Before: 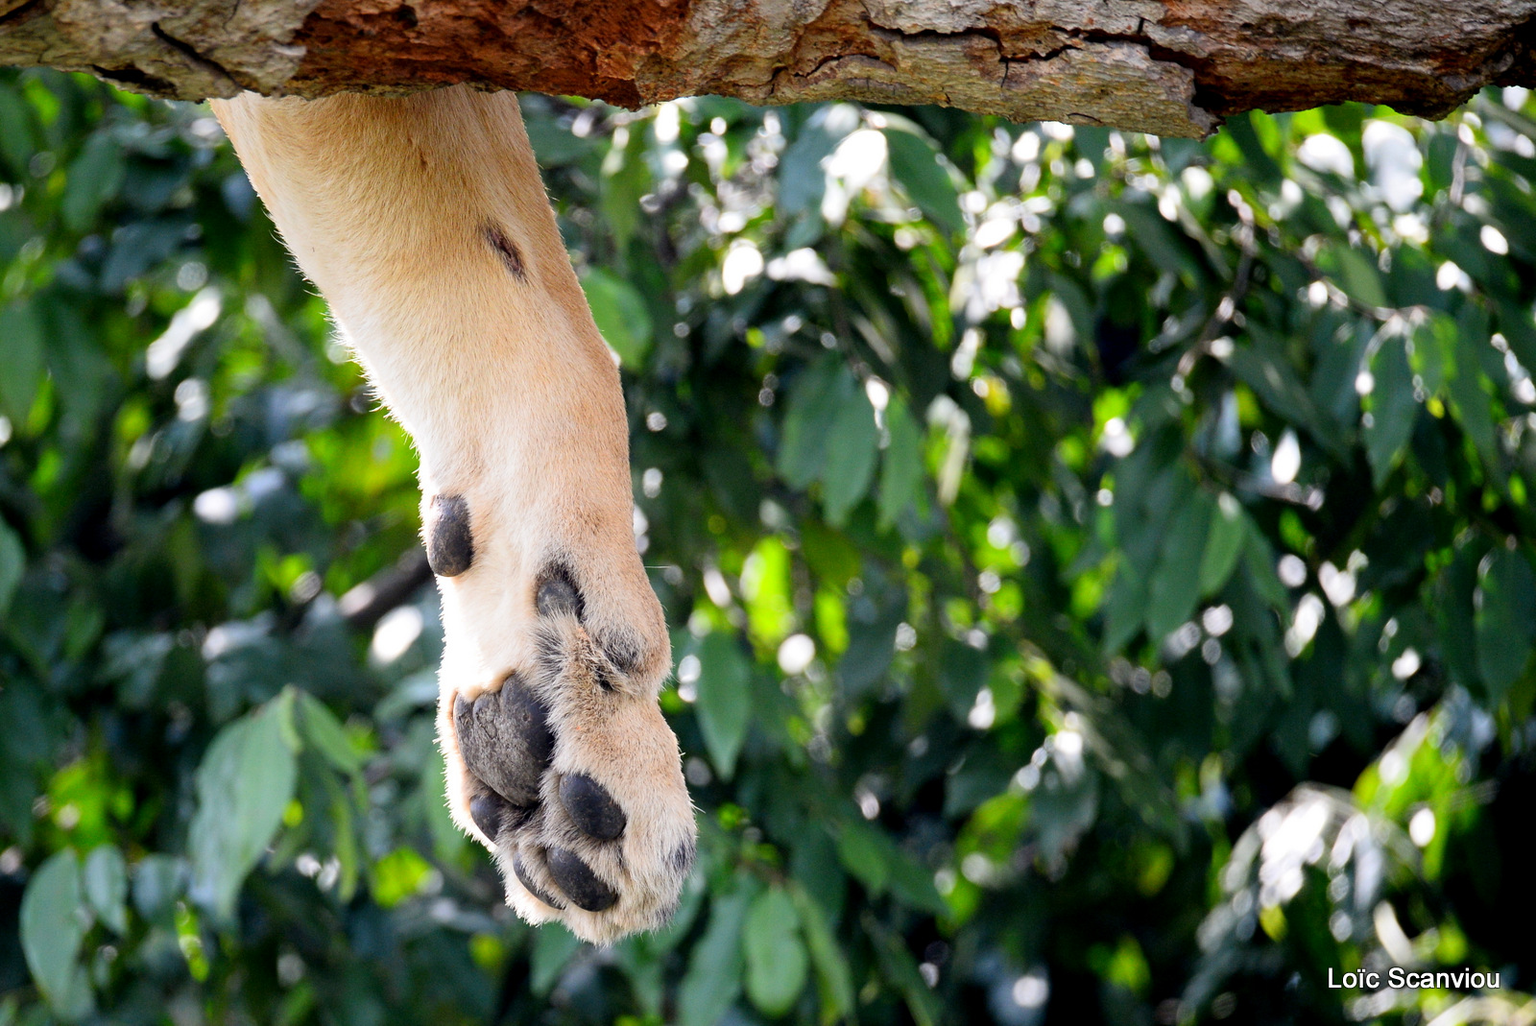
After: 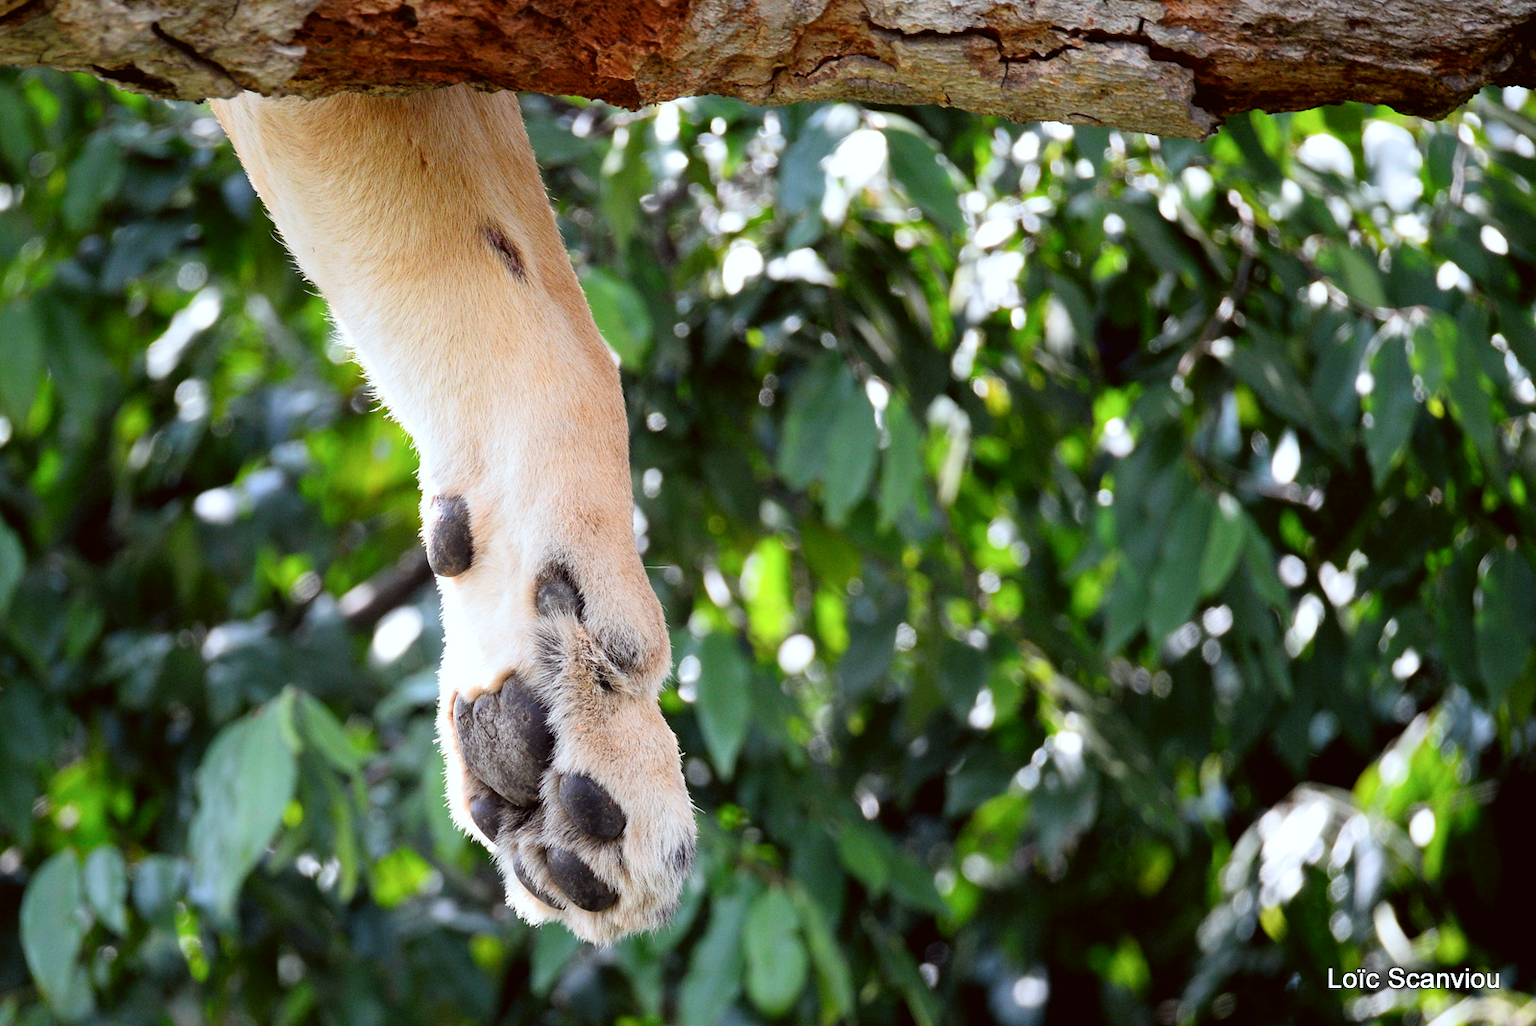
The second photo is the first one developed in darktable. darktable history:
color correction: highlights a* -3.12, highlights b* -6.23, shadows a* 3.16, shadows b* 5.78
exposure: black level correction -0.001, exposure 0.08 EV, compensate highlight preservation false
